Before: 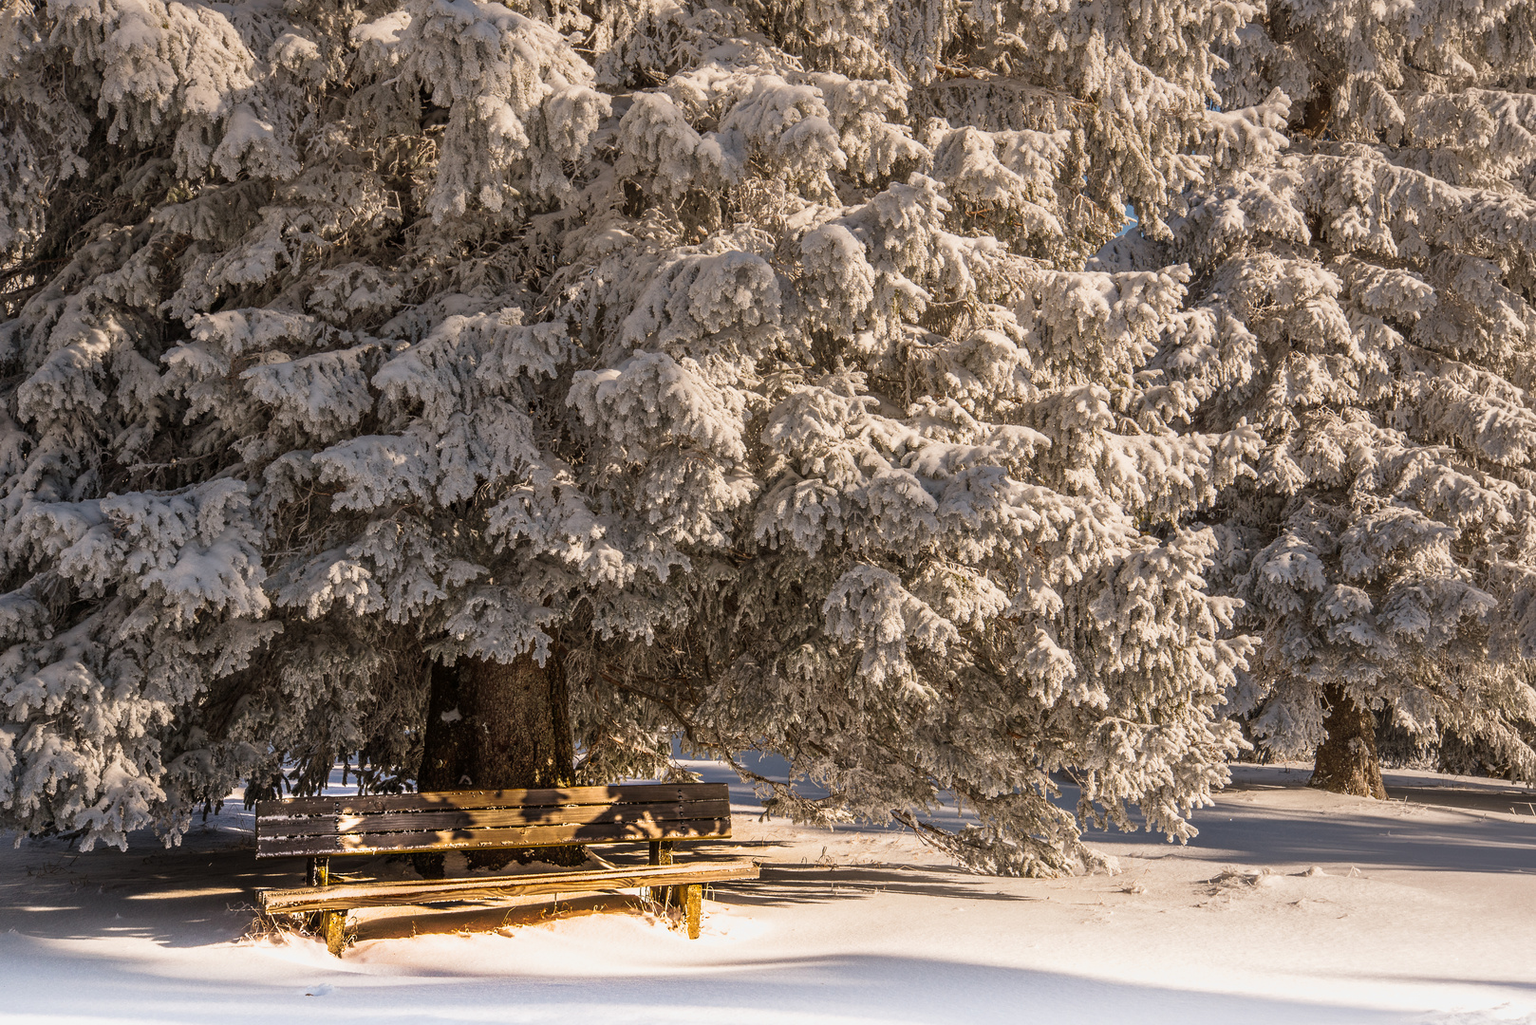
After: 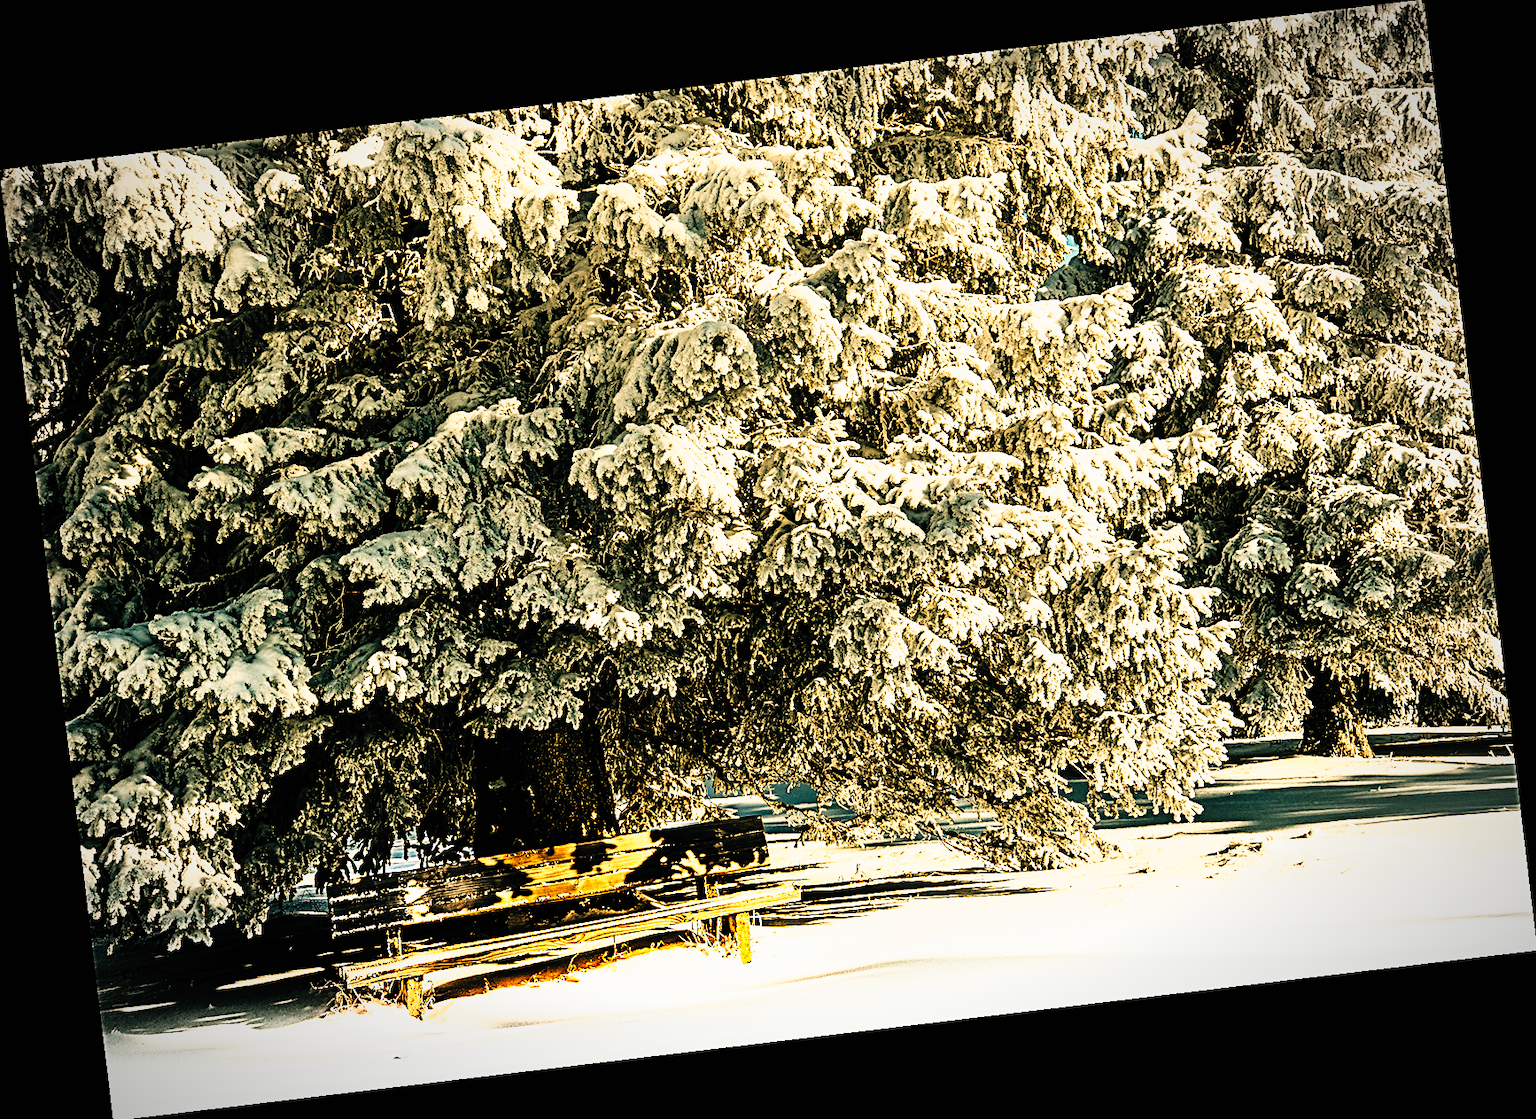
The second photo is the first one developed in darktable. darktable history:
tone curve: curves: ch0 [(0, 0) (0.003, 0.001) (0.011, 0.005) (0.025, 0.01) (0.044, 0.016) (0.069, 0.019) (0.1, 0.024) (0.136, 0.03) (0.177, 0.045) (0.224, 0.071) (0.277, 0.122) (0.335, 0.202) (0.399, 0.326) (0.468, 0.471) (0.543, 0.638) (0.623, 0.798) (0.709, 0.913) (0.801, 0.97) (0.898, 0.983) (1, 1)], preserve colors none
contrast brightness saturation: contrast 0.14, brightness 0.21
vignetting: automatic ratio true
rotate and perspective: rotation -6.83°, automatic cropping off
color balance: mode lift, gamma, gain (sRGB), lift [1, 0.69, 1, 1], gamma [1, 1.482, 1, 1], gain [1, 1, 1, 0.802]
sharpen: radius 2.543, amount 0.636
filmic rgb: black relative exposure -5 EV, hardness 2.88, contrast 1.4, highlights saturation mix -30%
